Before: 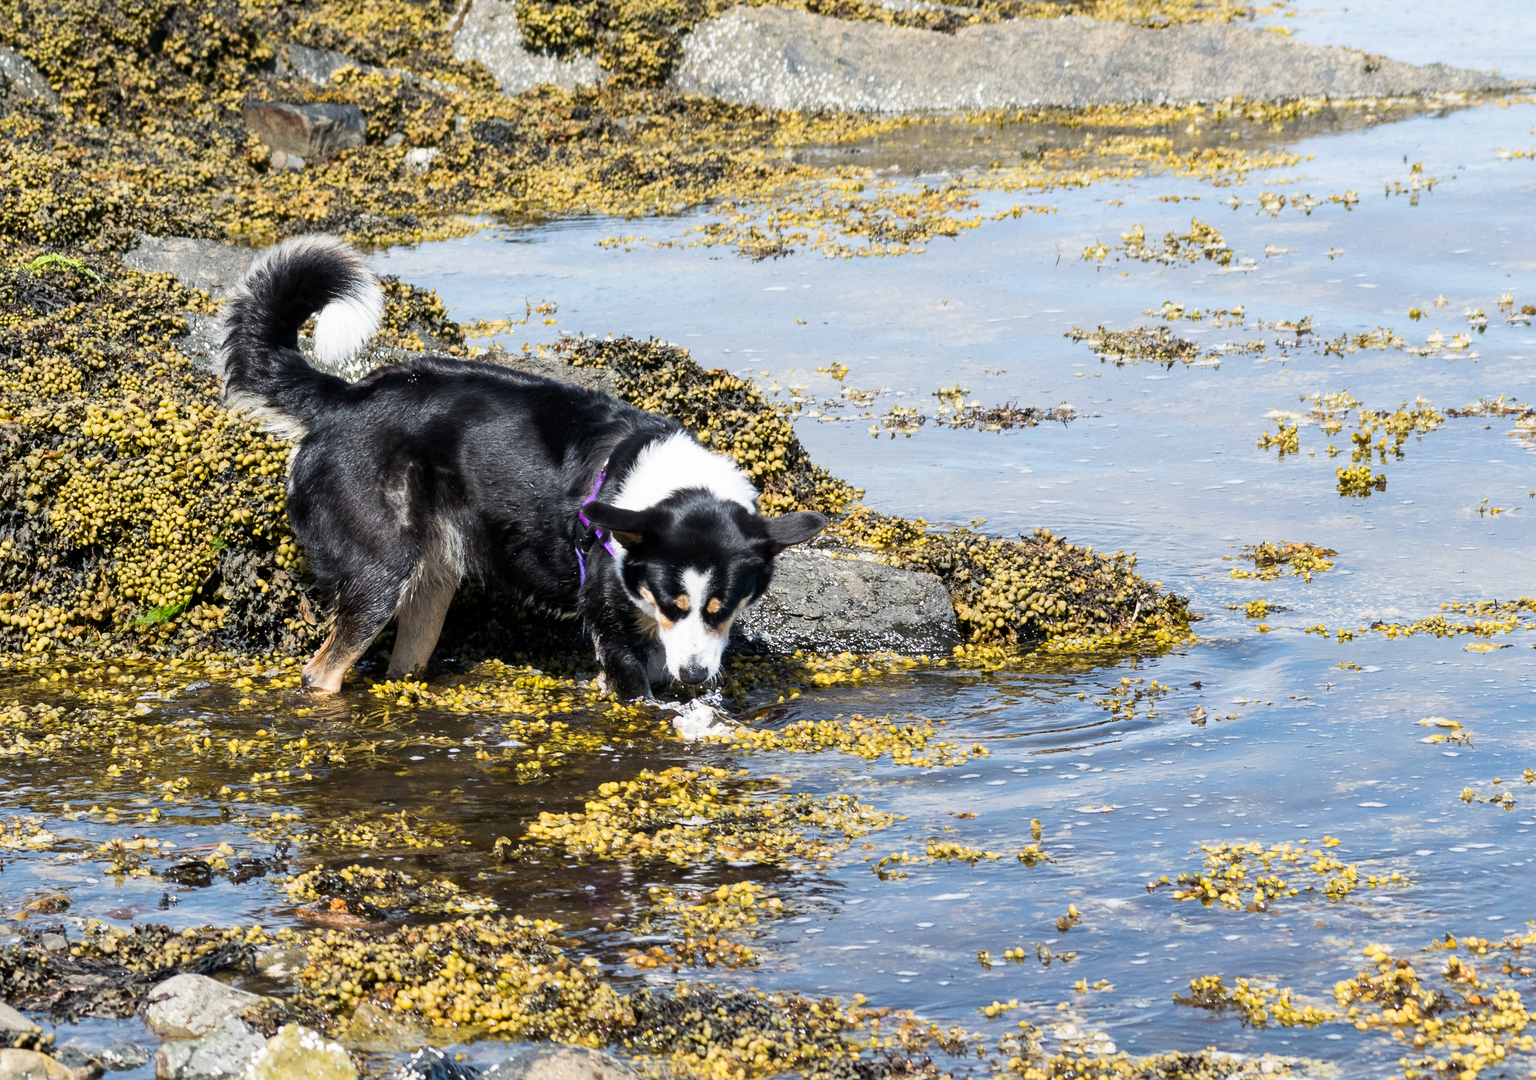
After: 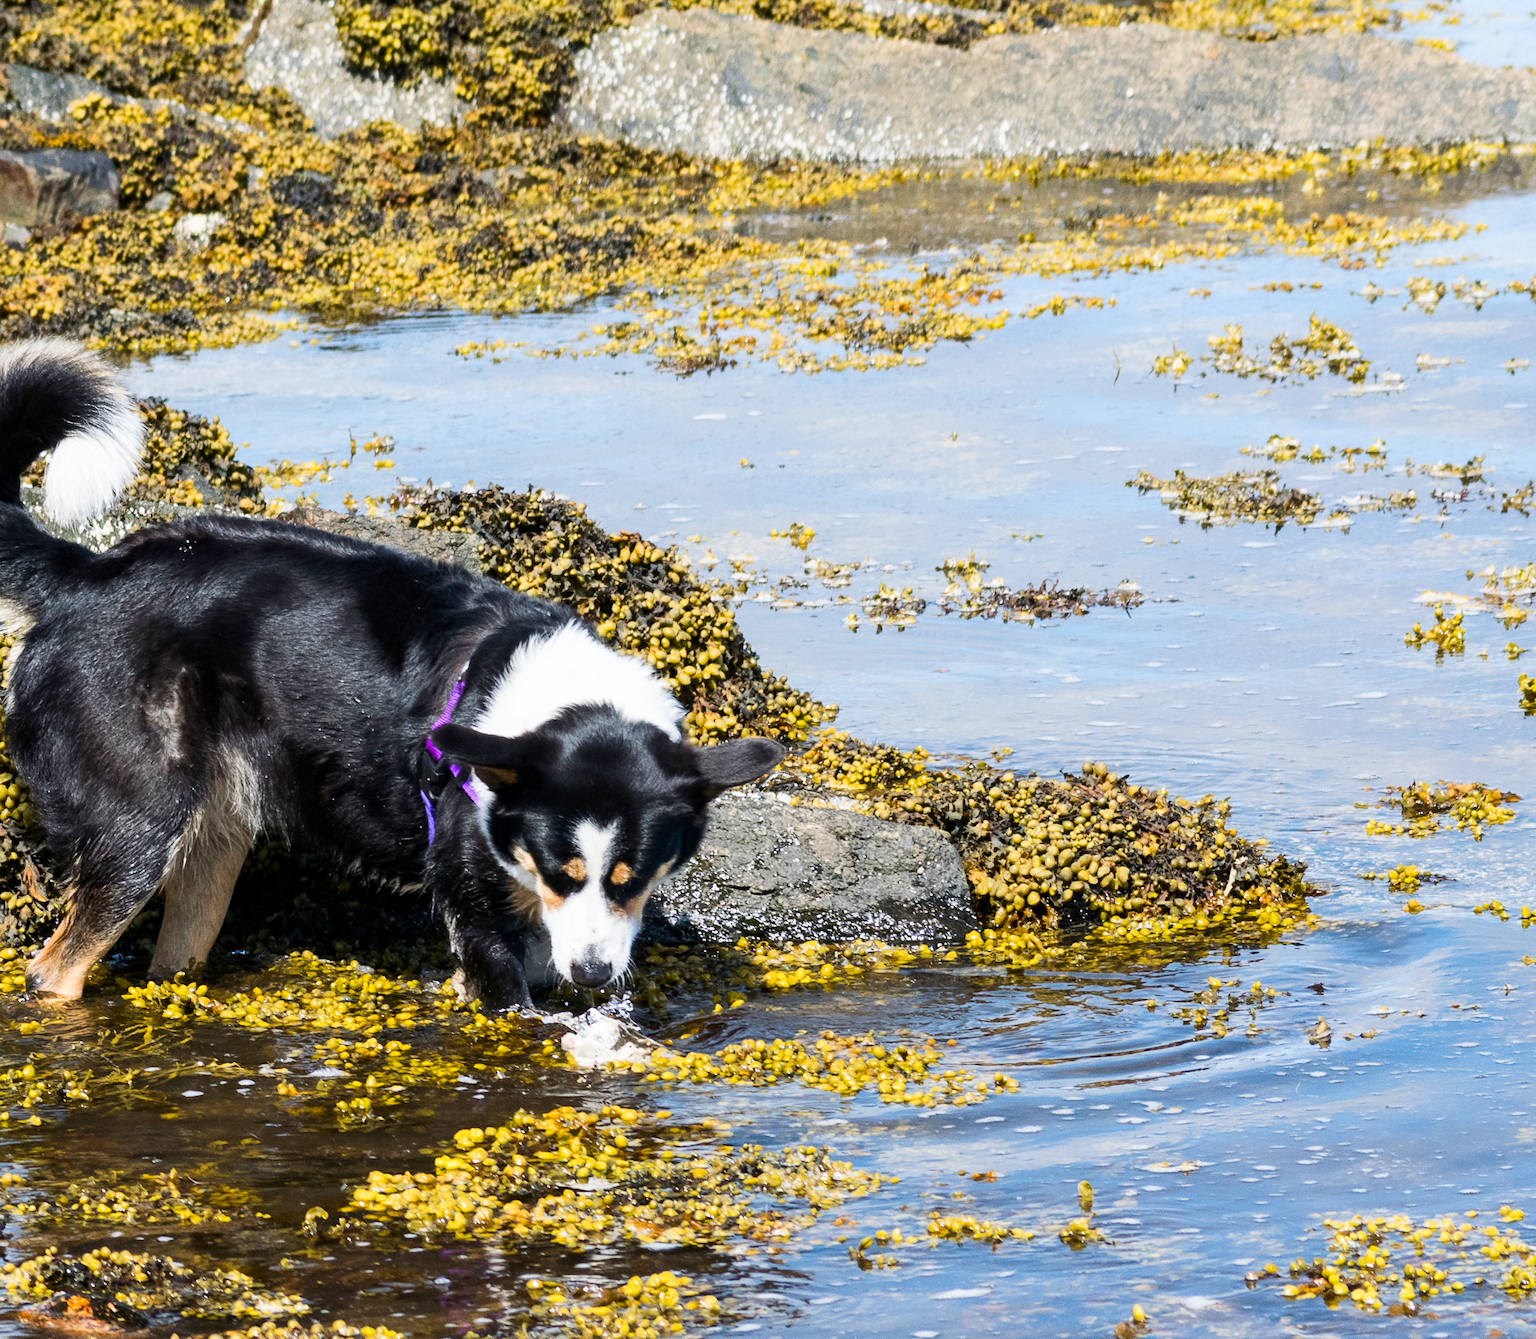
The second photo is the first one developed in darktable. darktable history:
crop: left 18.479%, right 12.2%, bottom 13.971%
contrast brightness saturation: contrast 0.09, saturation 0.28
